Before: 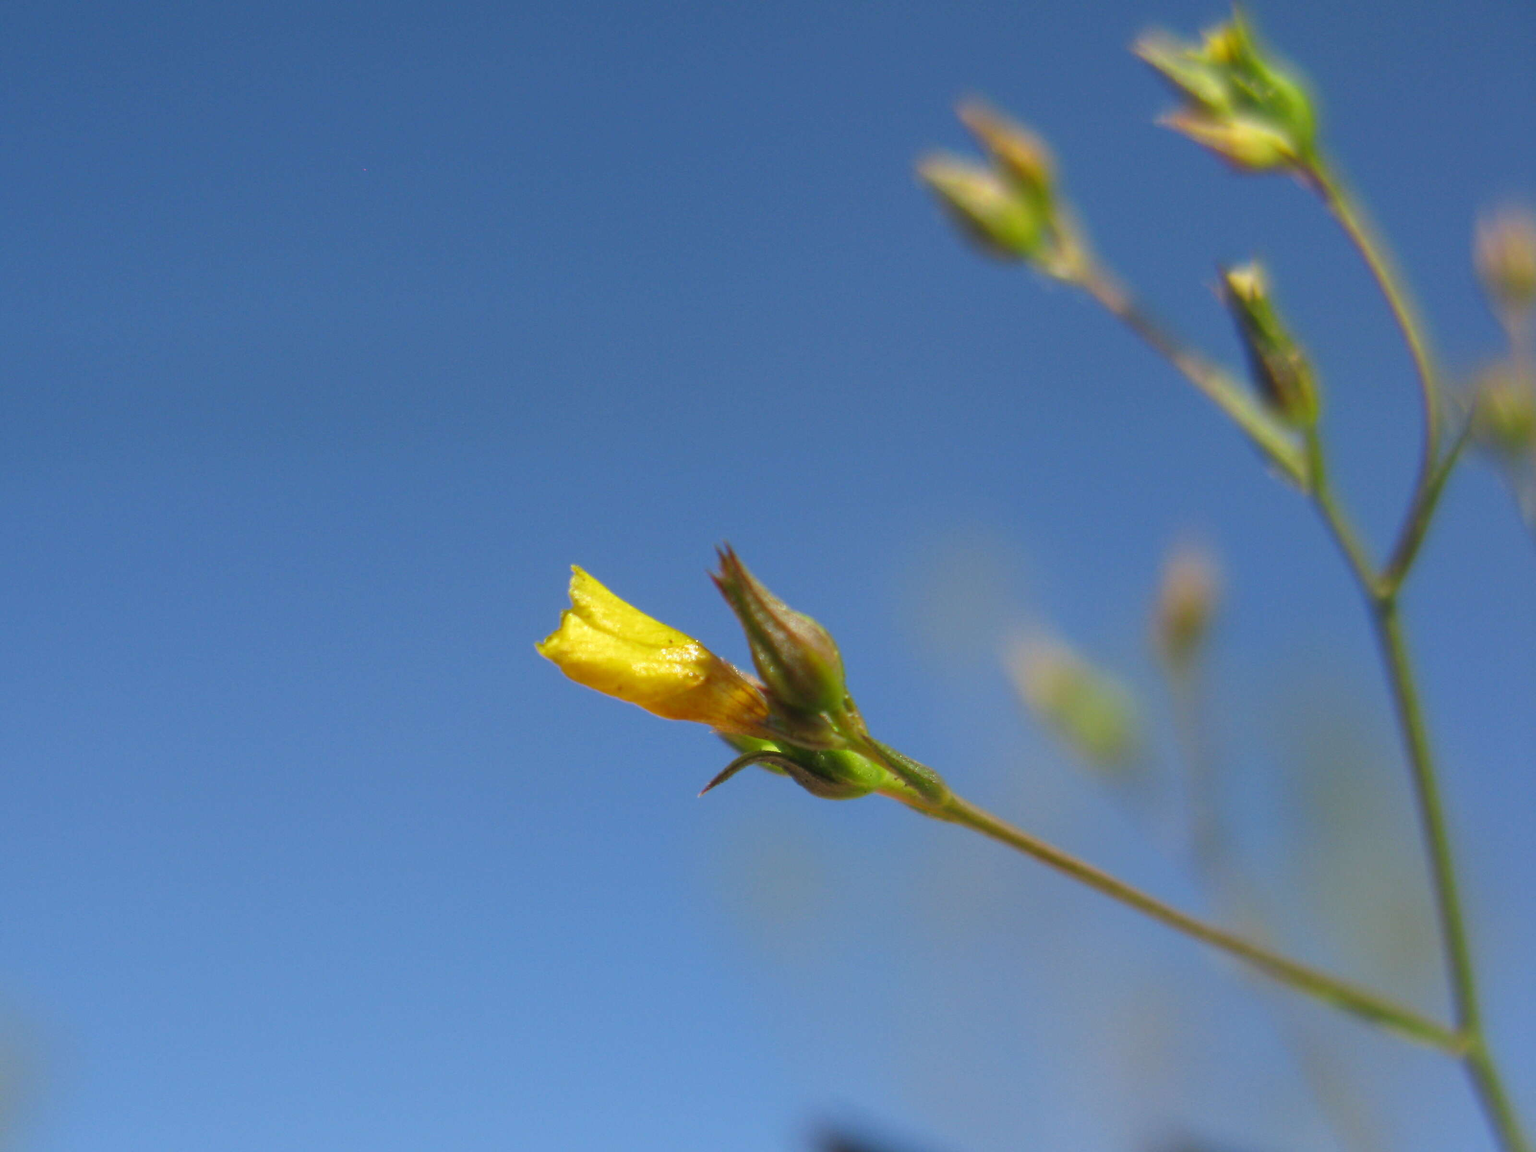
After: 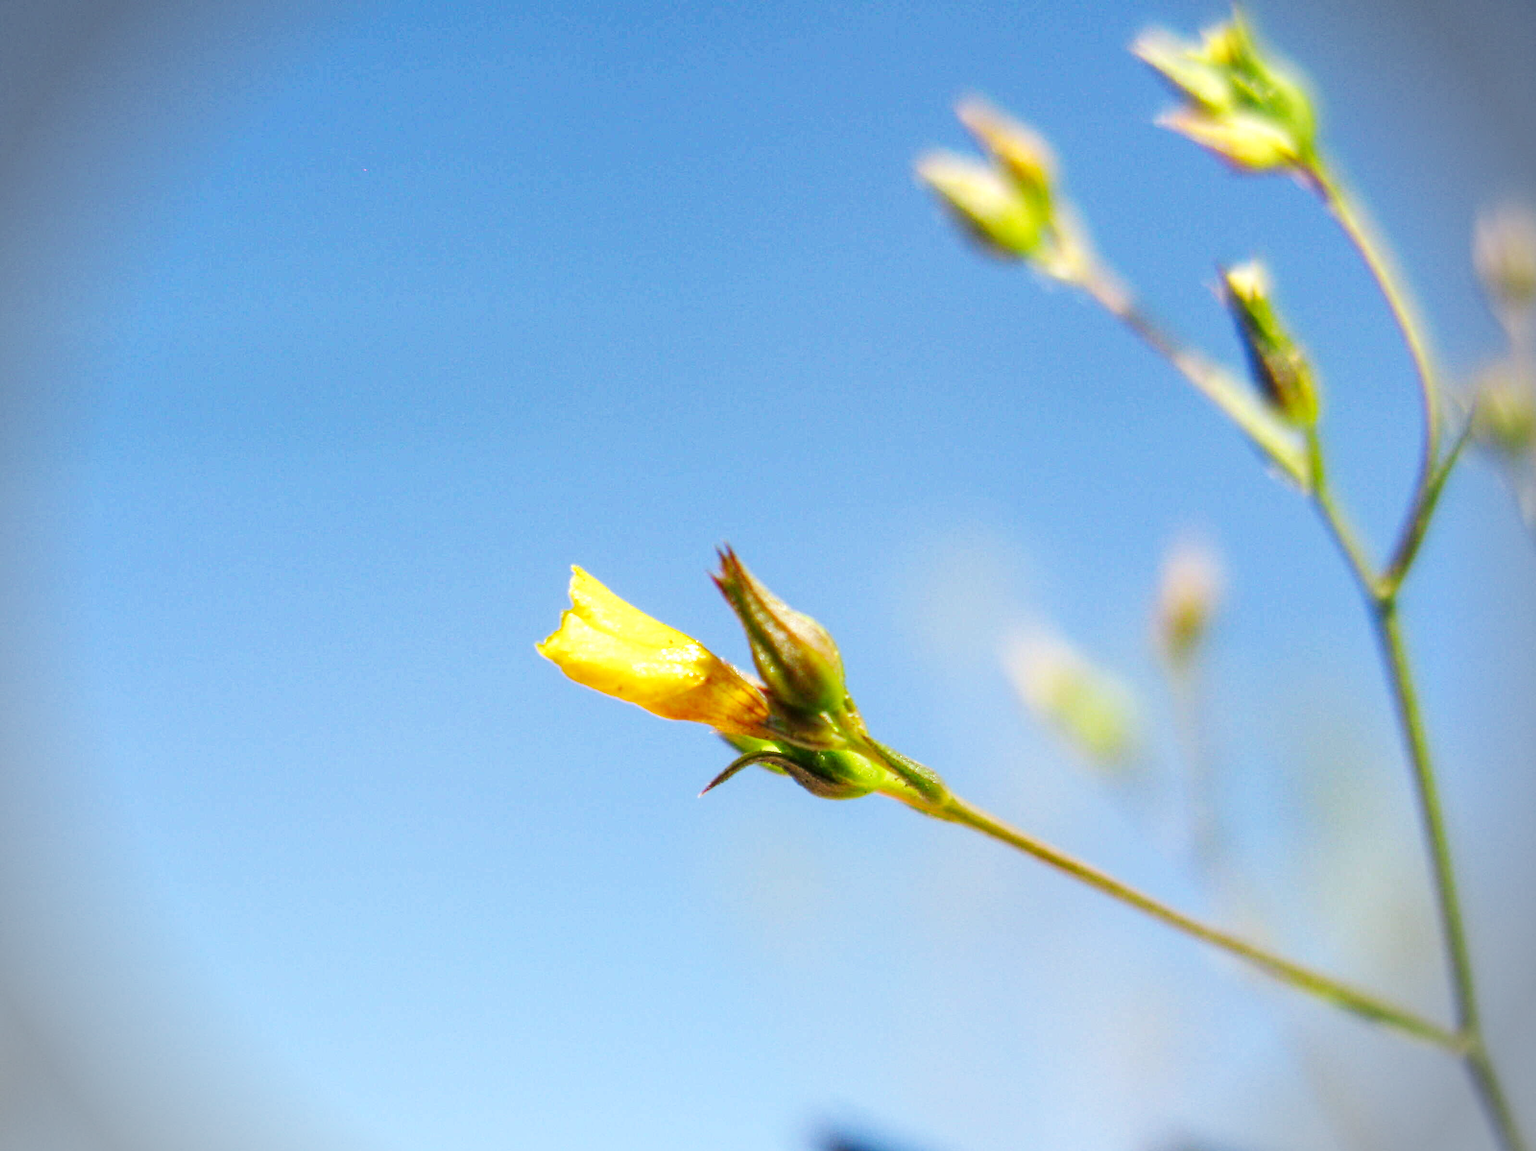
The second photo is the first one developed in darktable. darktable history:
base curve: curves: ch0 [(0, 0.003) (0.001, 0.002) (0.006, 0.004) (0.02, 0.022) (0.048, 0.086) (0.094, 0.234) (0.162, 0.431) (0.258, 0.629) (0.385, 0.8) (0.548, 0.918) (0.751, 0.988) (1, 1)], exposure shift 0.567, preserve colors none
vignetting: fall-off start 87.69%, fall-off radius 25.5%
local contrast: on, module defaults
crop: bottom 0.076%
